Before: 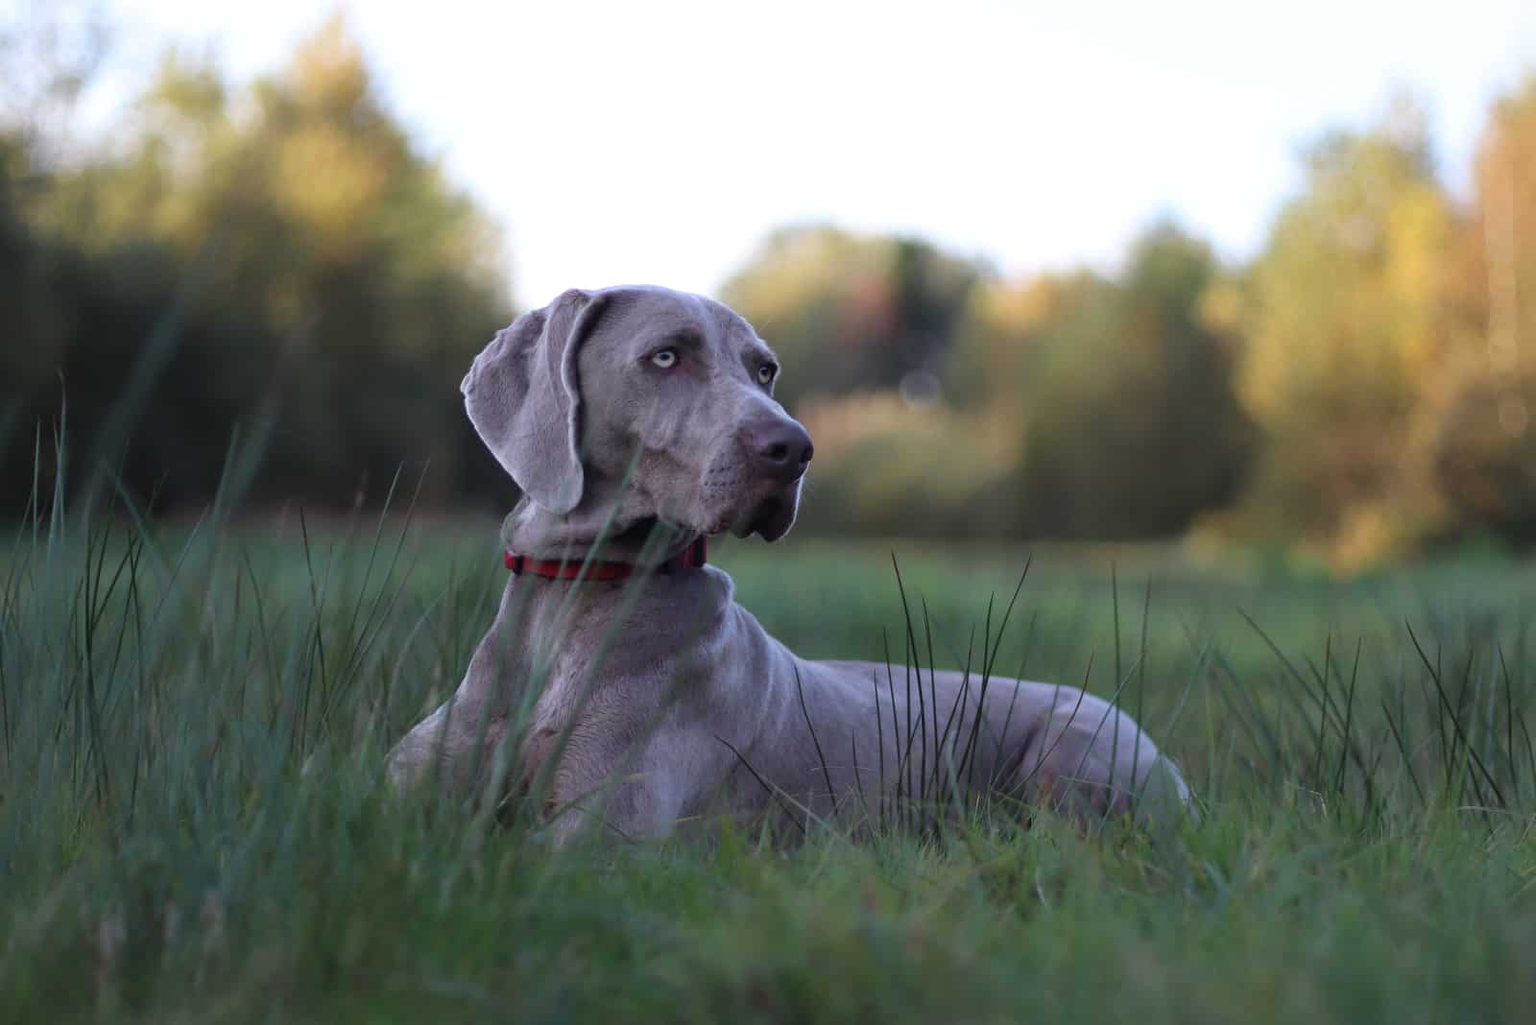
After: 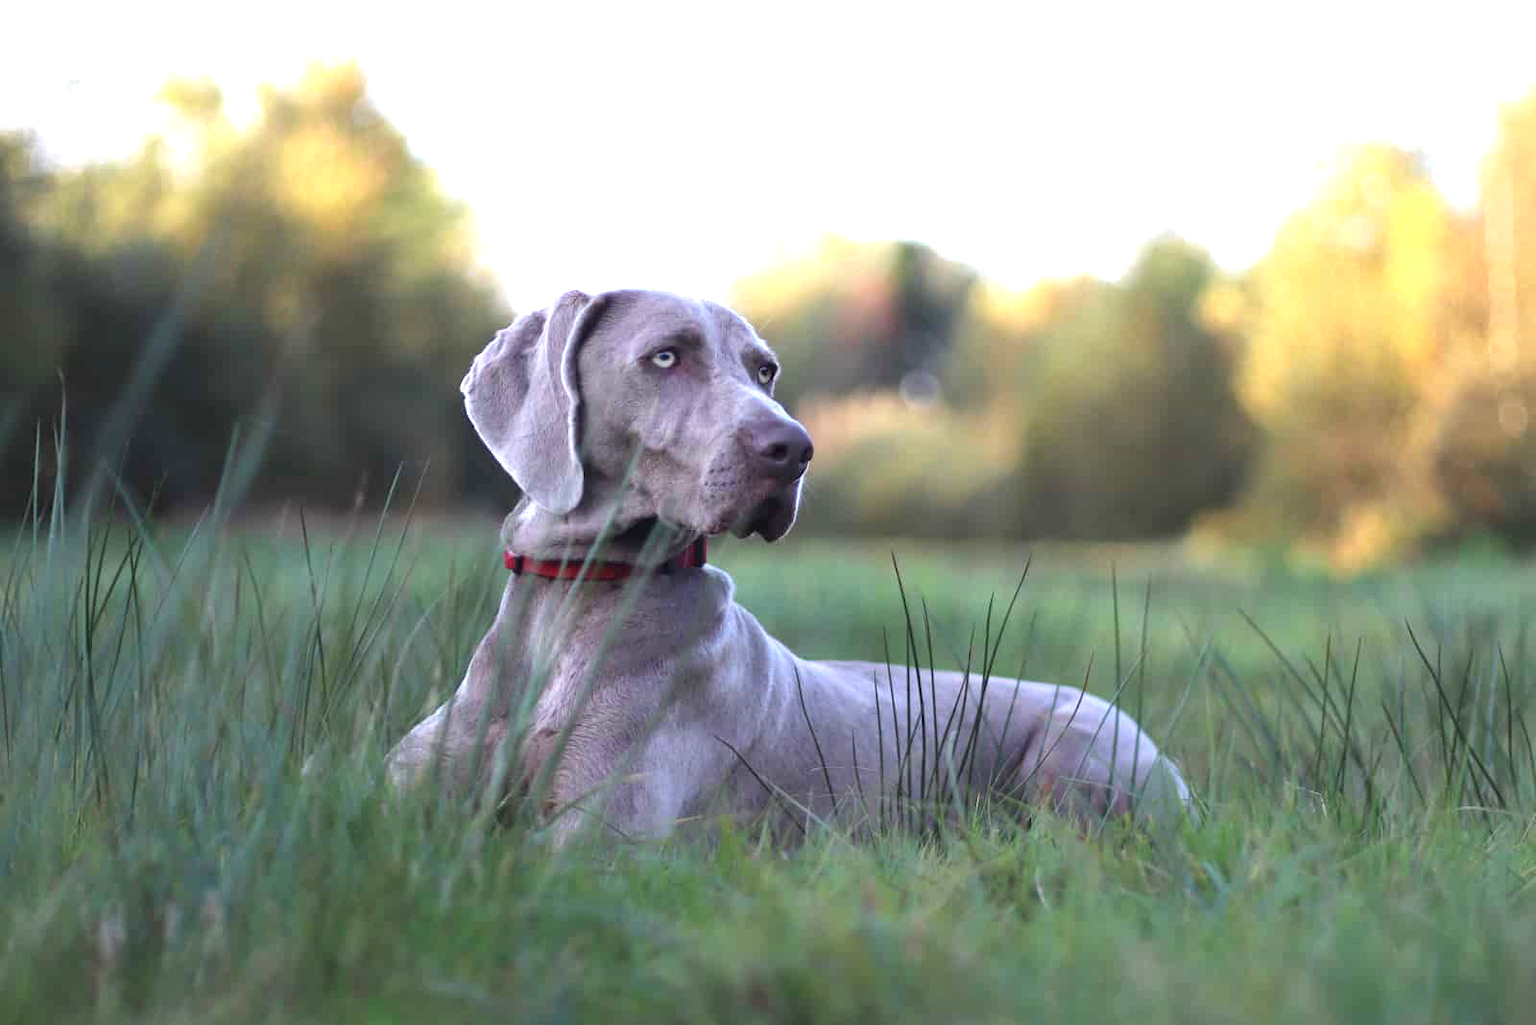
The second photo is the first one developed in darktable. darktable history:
exposure: exposure 1.15 EV, compensate highlight preservation false
haze removal: on, module defaults
